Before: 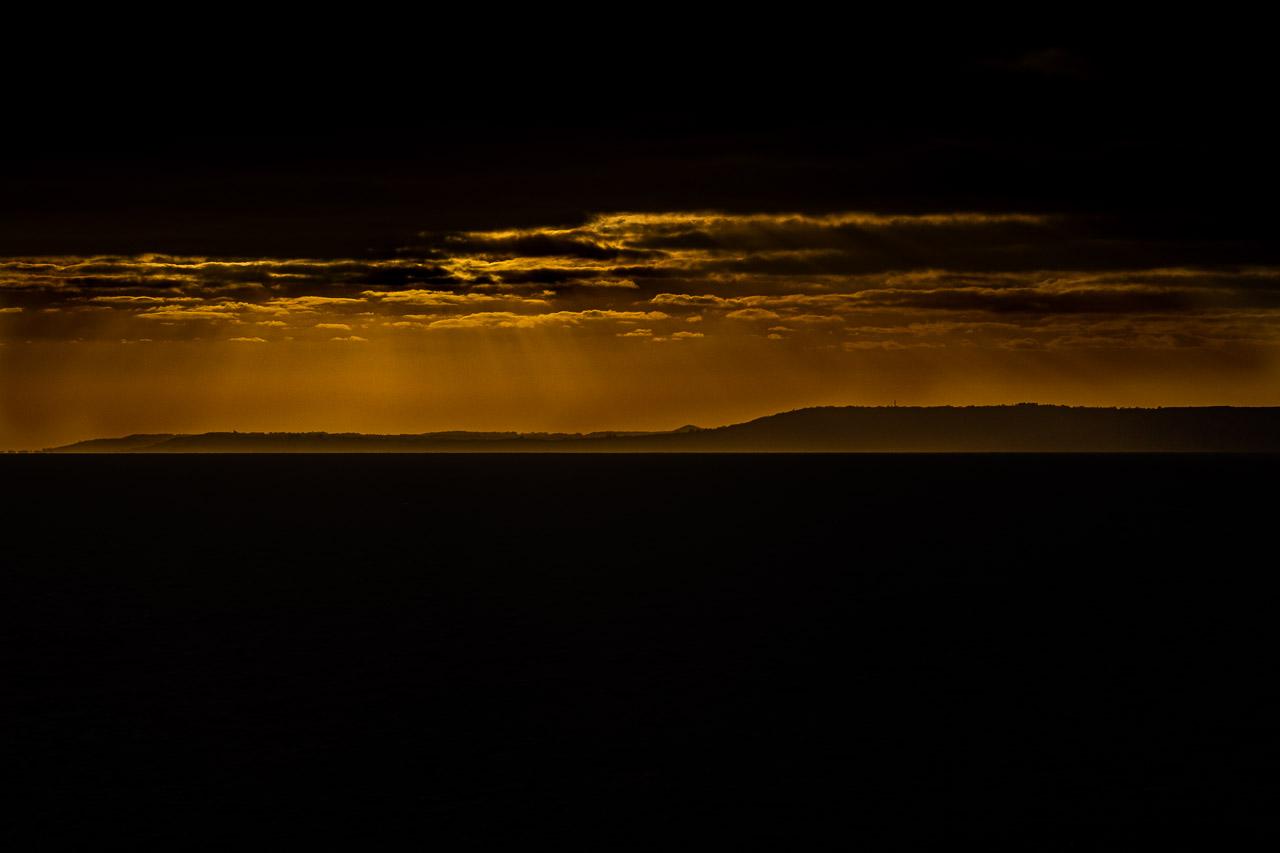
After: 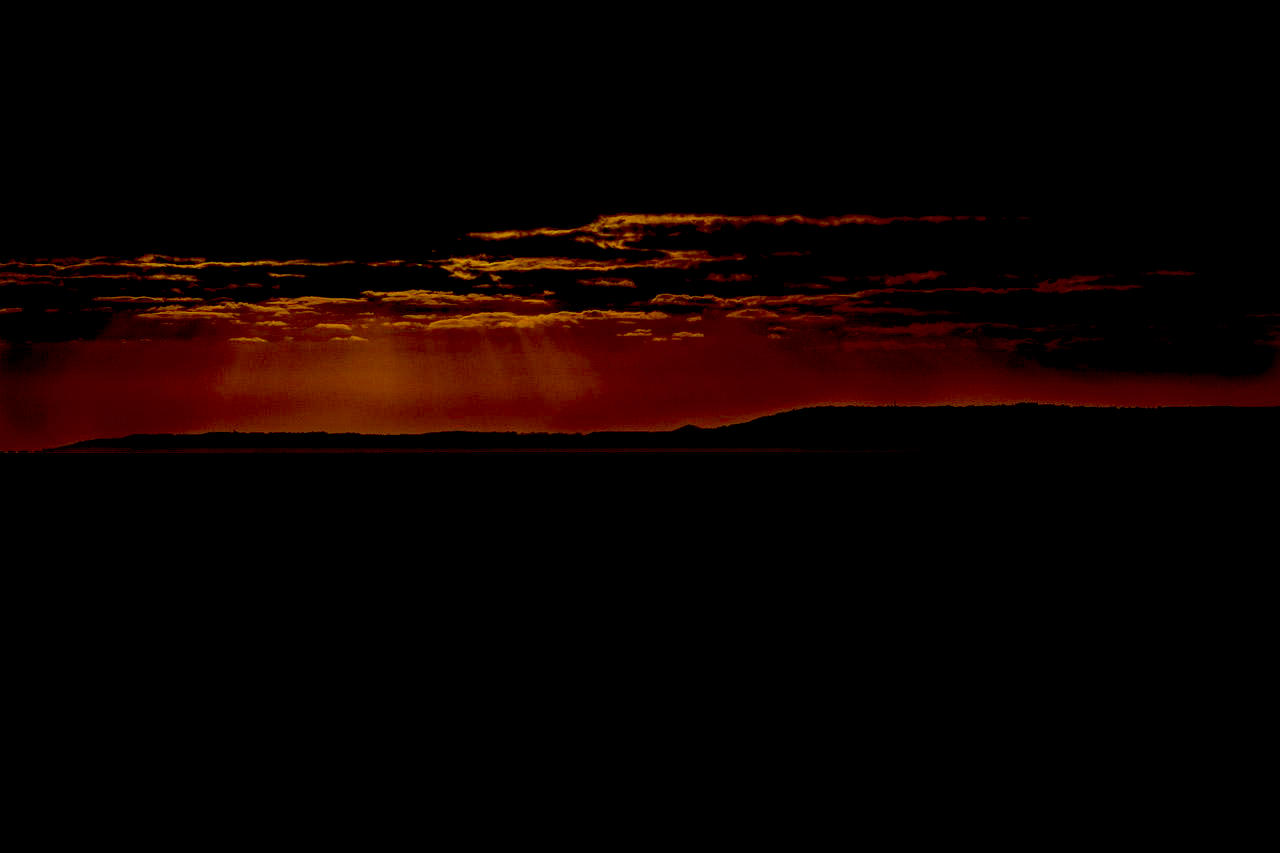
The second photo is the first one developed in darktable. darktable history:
exposure: black level correction 0.056, compensate highlight preservation false
local contrast: detail 117%
